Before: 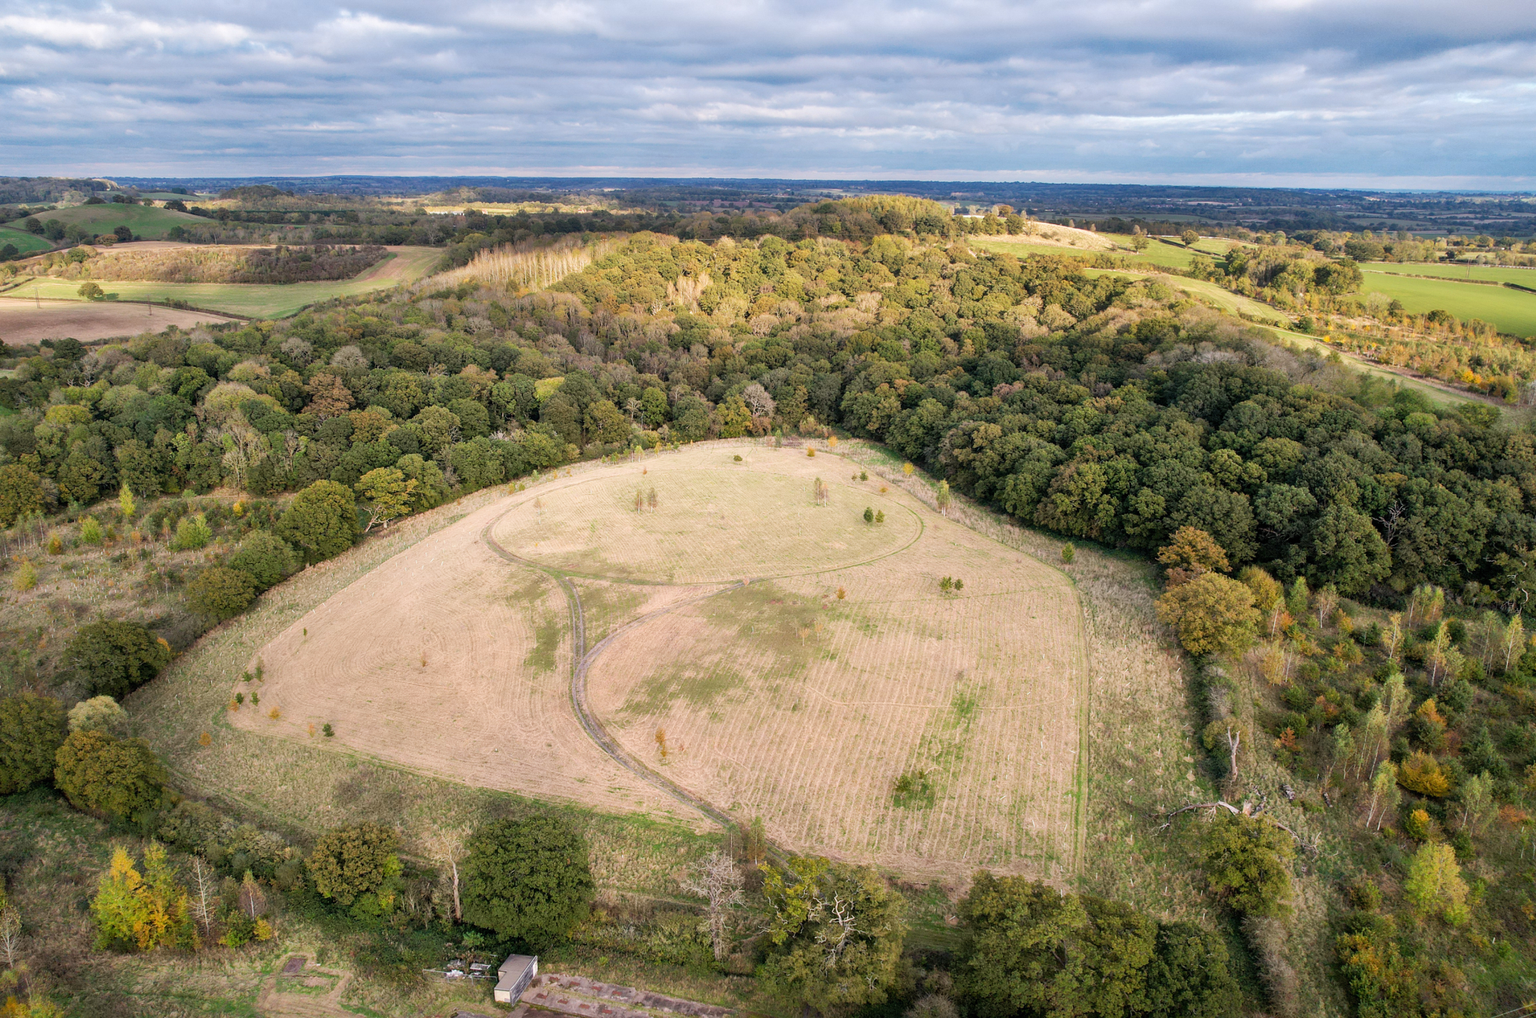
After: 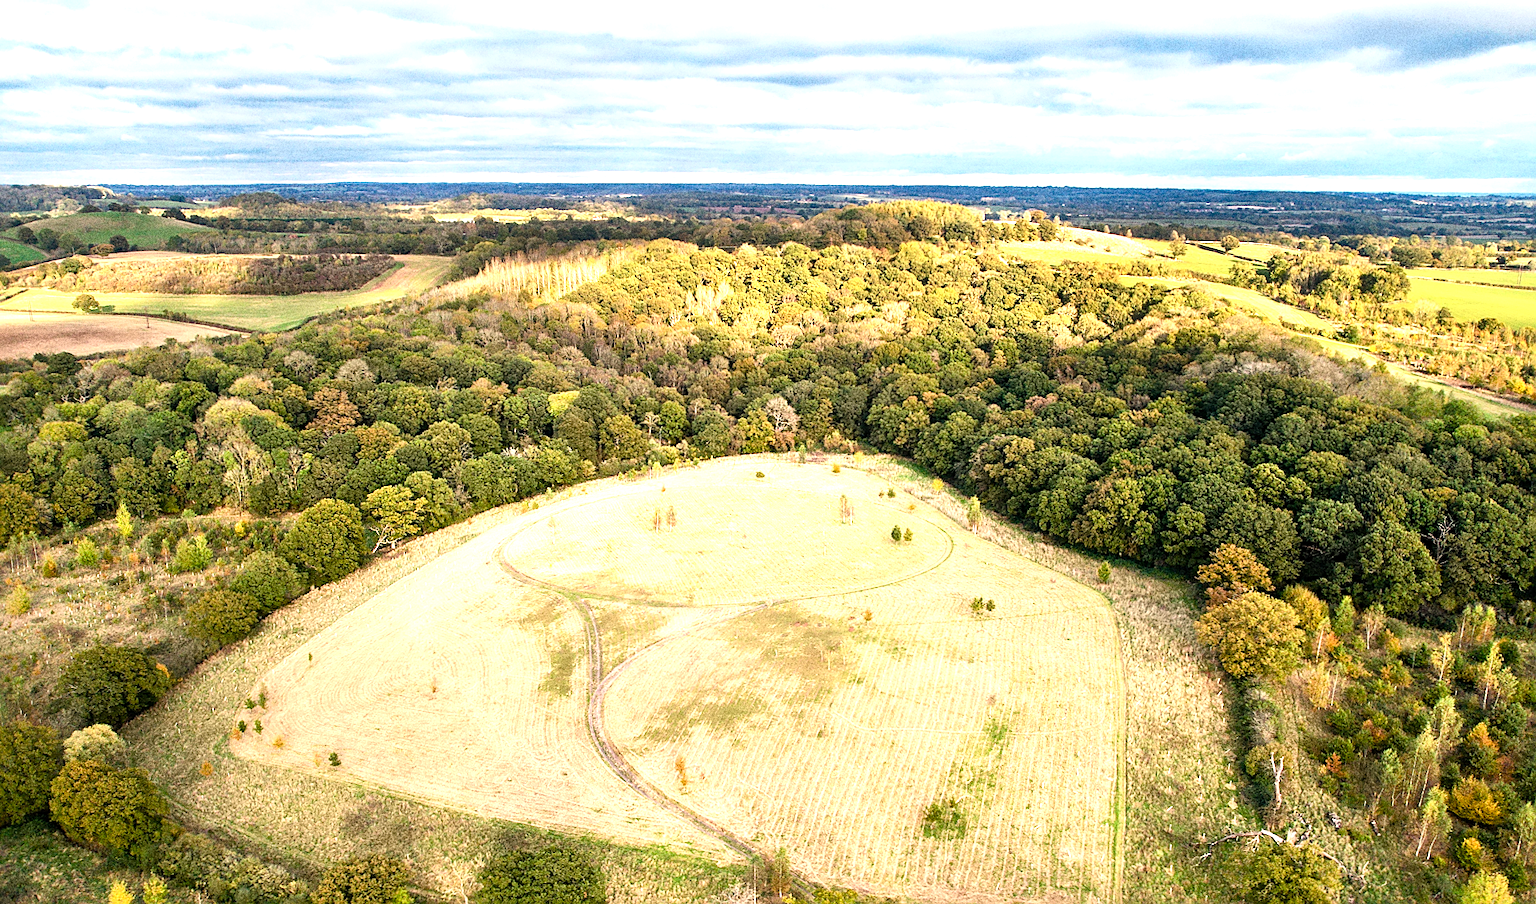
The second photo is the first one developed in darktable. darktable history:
white balance: red 1.029, blue 0.92
grain: coarseness 10.62 ISO, strength 55.56%
sharpen: amount 0.55
color balance rgb: shadows lift › luminance -20%, power › hue 72.24°, highlights gain › luminance 15%, global offset › hue 171.6°, perceptual saturation grading › highlights -15%, perceptual saturation grading › shadows 25%, global vibrance 35%, contrast 10%
exposure: exposure 0.6 EV, compensate highlight preservation false
tone equalizer: -8 EV -0.55 EV
crop and rotate: angle 0.2°, left 0.275%, right 3.127%, bottom 14.18%
